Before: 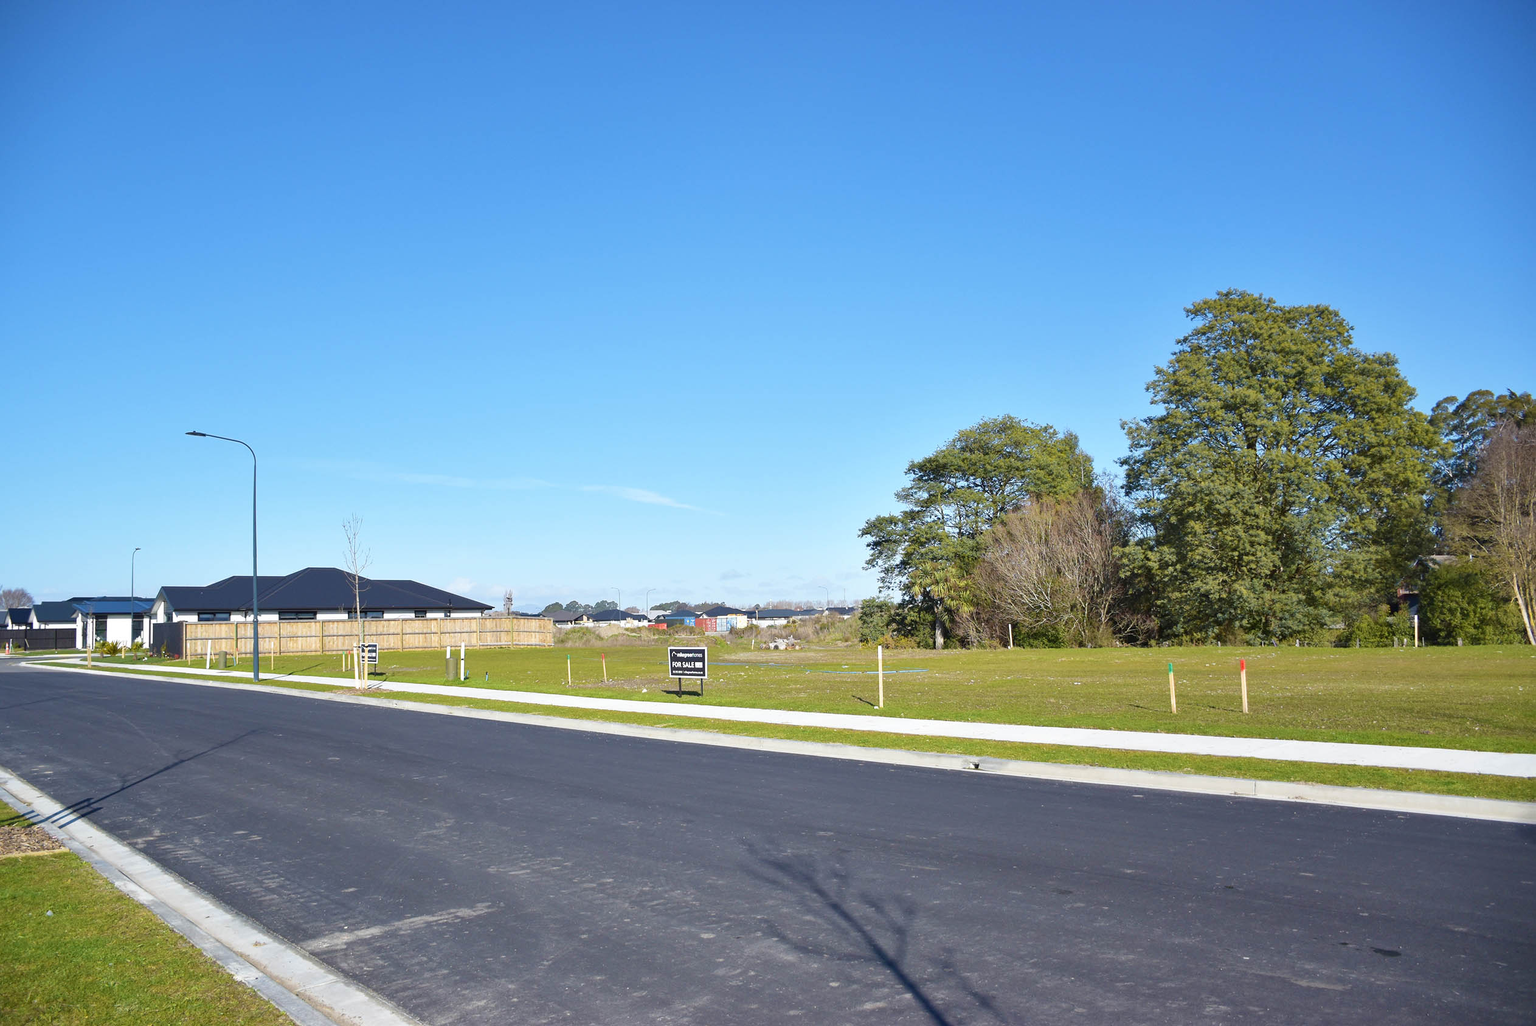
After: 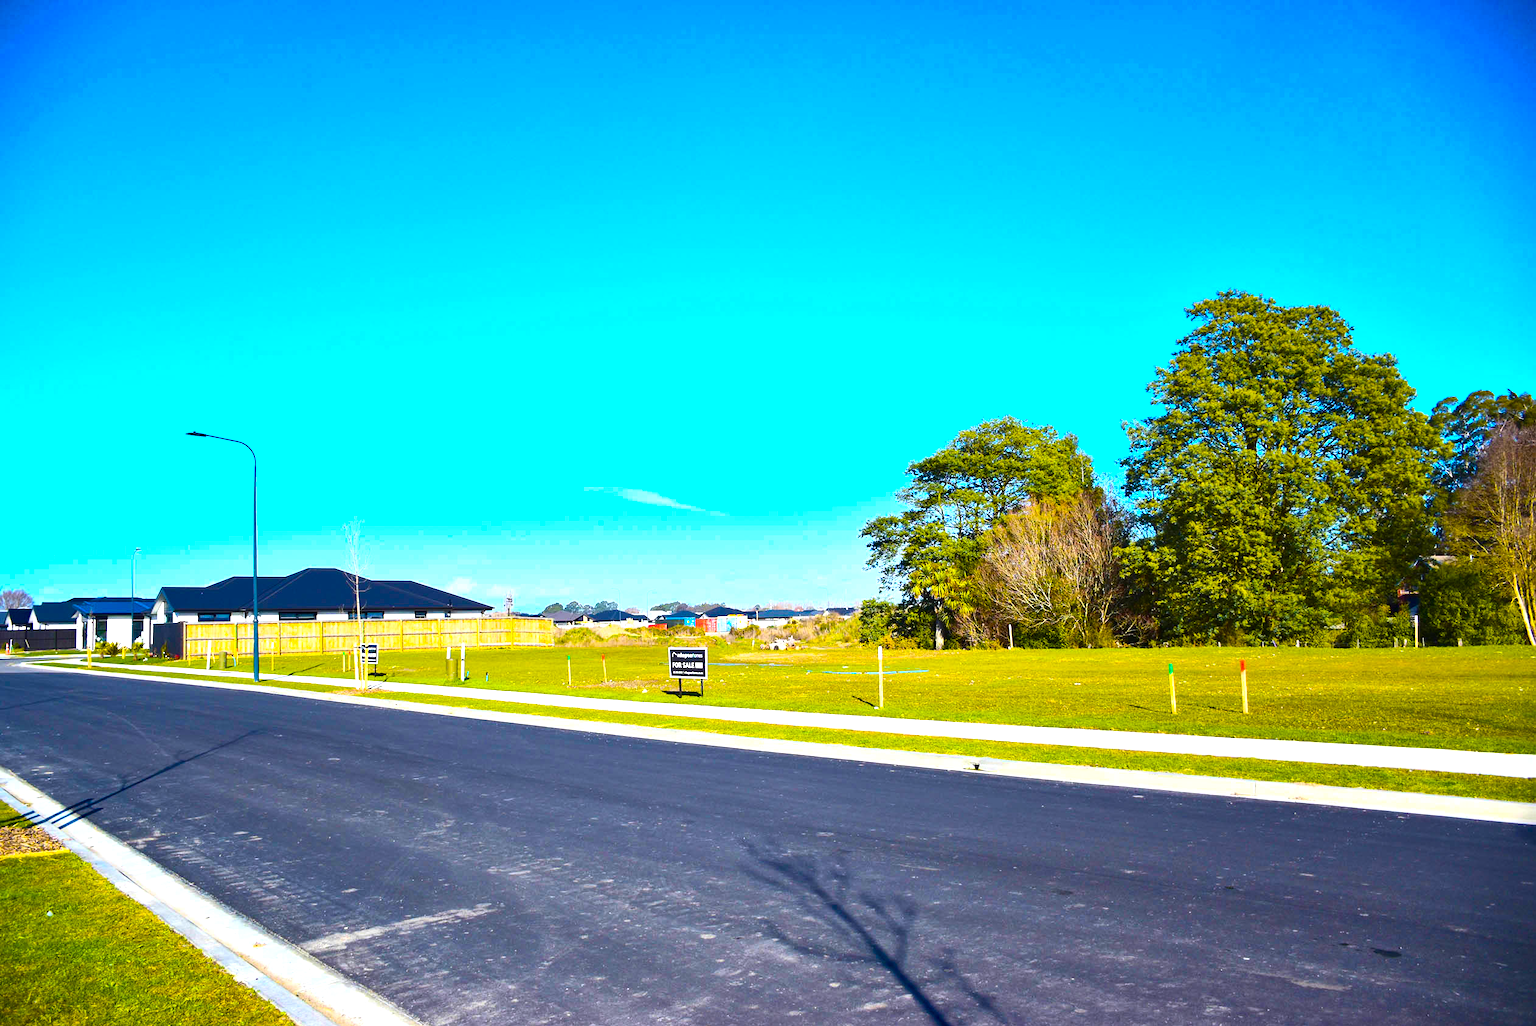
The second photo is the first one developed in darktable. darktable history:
color balance rgb: linear chroma grading › shadows -40%, linear chroma grading › highlights 40%, linear chroma grading › global chroma 45%, linear chroma grading › mid-tones -30%, perceptual saturation grading › global saturation 55%, perceptual saturation grading › highlights -50%, perceptual saturation grading › mid-tones 40%, perceptual saturation grading › shadows 30%, perceptual brilliance grading › global brilliance 20%, perceptual brilliance grading › shadows -40%, global vibrance 35%
contrast brightness saturation: contrast 0.24, brightness 0.09
tone equalizer: on, module defaults
